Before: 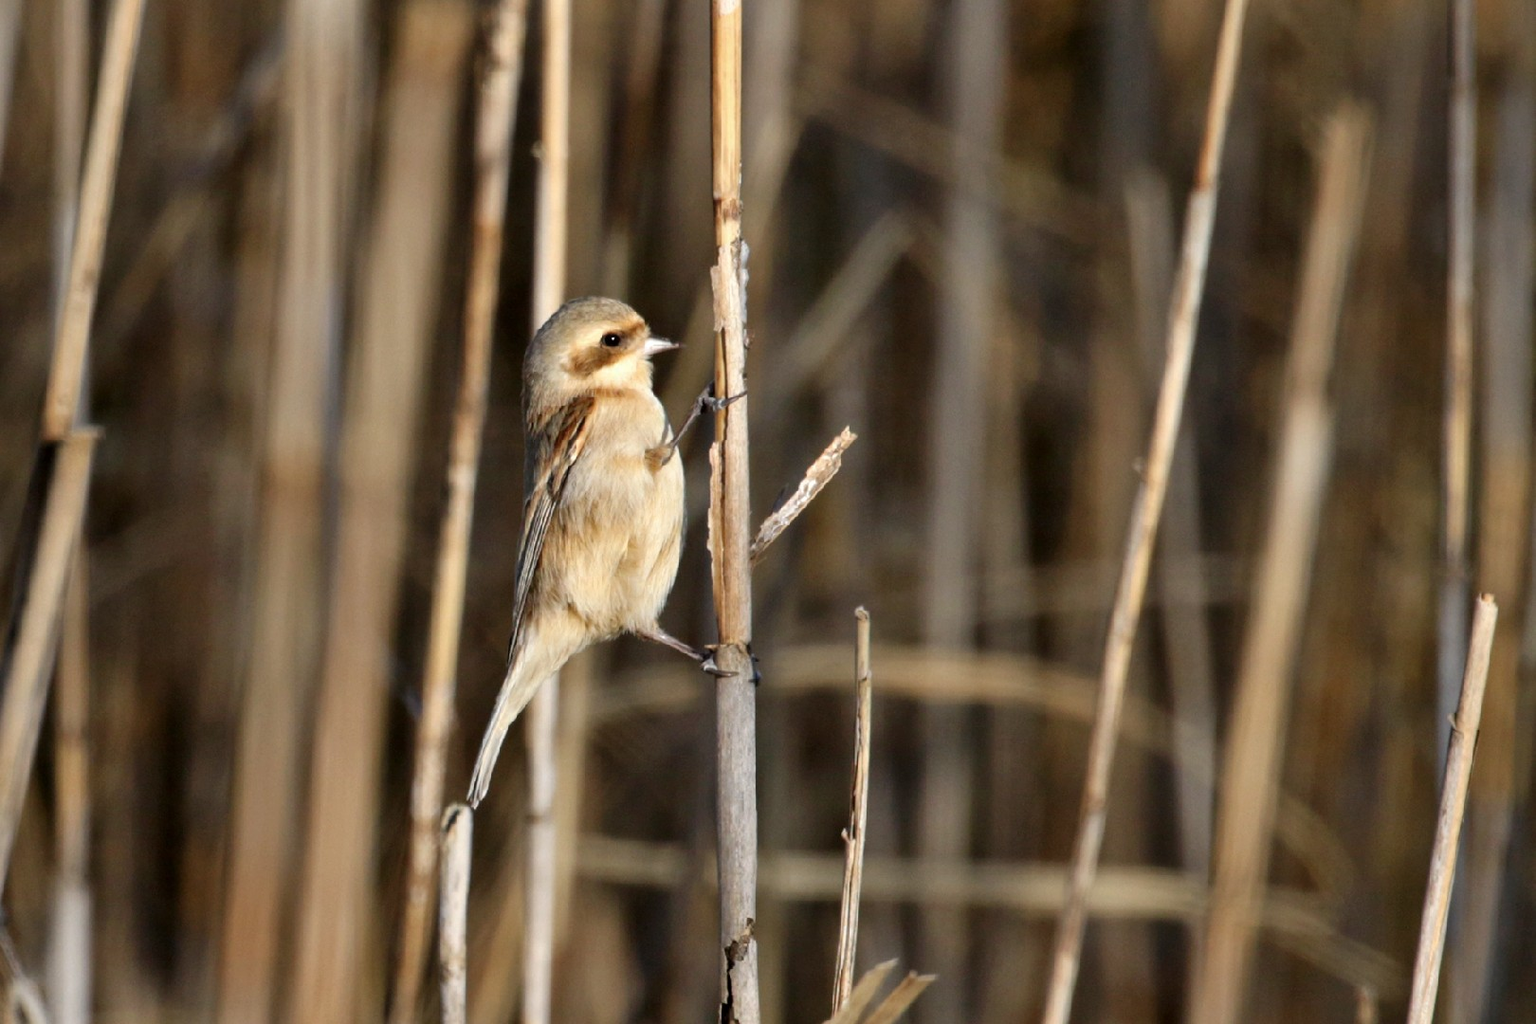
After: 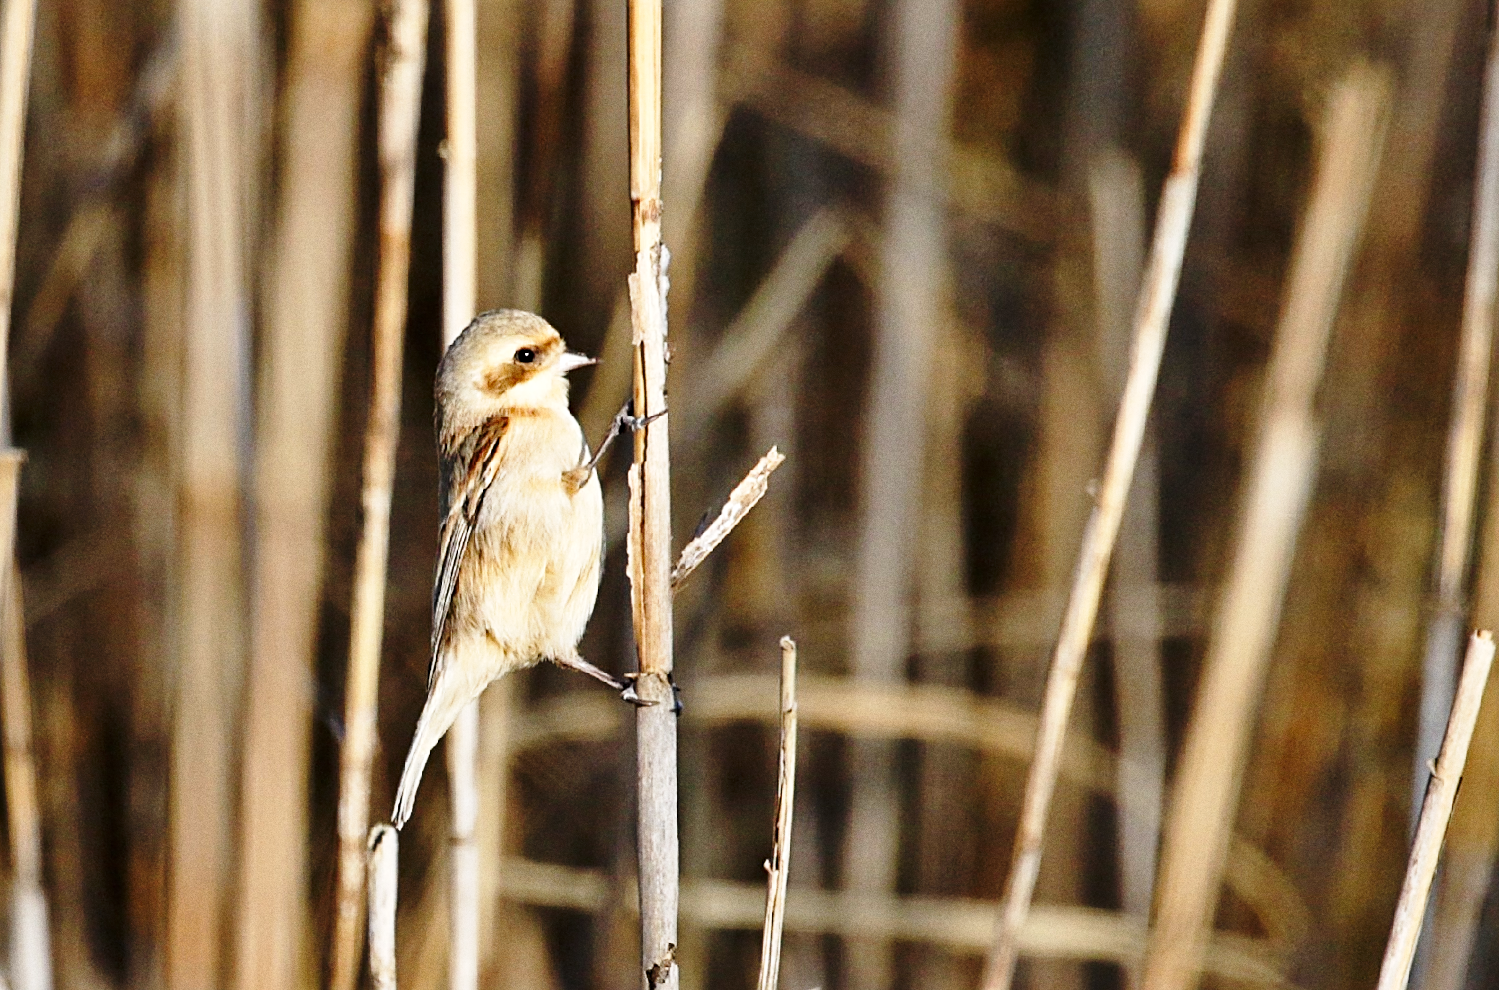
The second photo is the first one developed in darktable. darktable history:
base curve: curves: ch0 [(0, 0) (0.028, 0.03) (0.121, 0.232) (0.46, 0.748) (0.859, 0.968) (1, 1)], preserve colors none
tone equalizer: on, module defaults
crop: left 1.743%, right 0.268%, bottom 2.011%
rotate and perspective: rotation 0.062°, lens shift (vertical) 0.115, lens shift (horizontal) -0.133, crop left 0.047, crop right 0.94, crop top 0.061, crop bottom 0.94
sharpen: radius 2.531, amount 0.628
grain: coarseness 0.09 ISO
